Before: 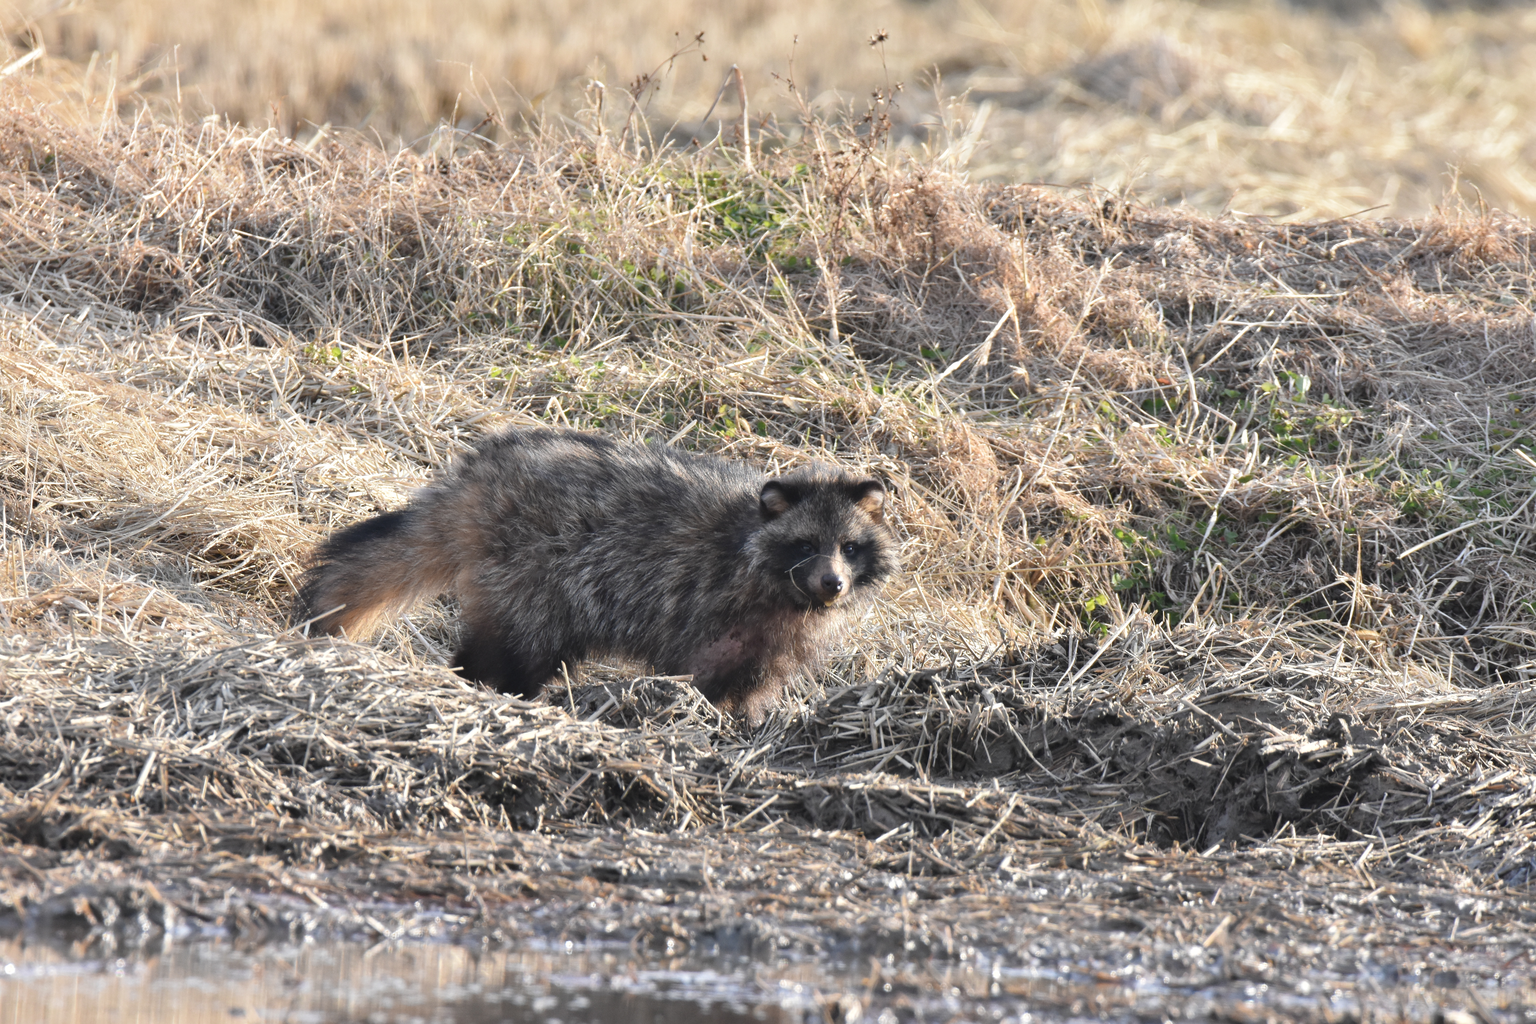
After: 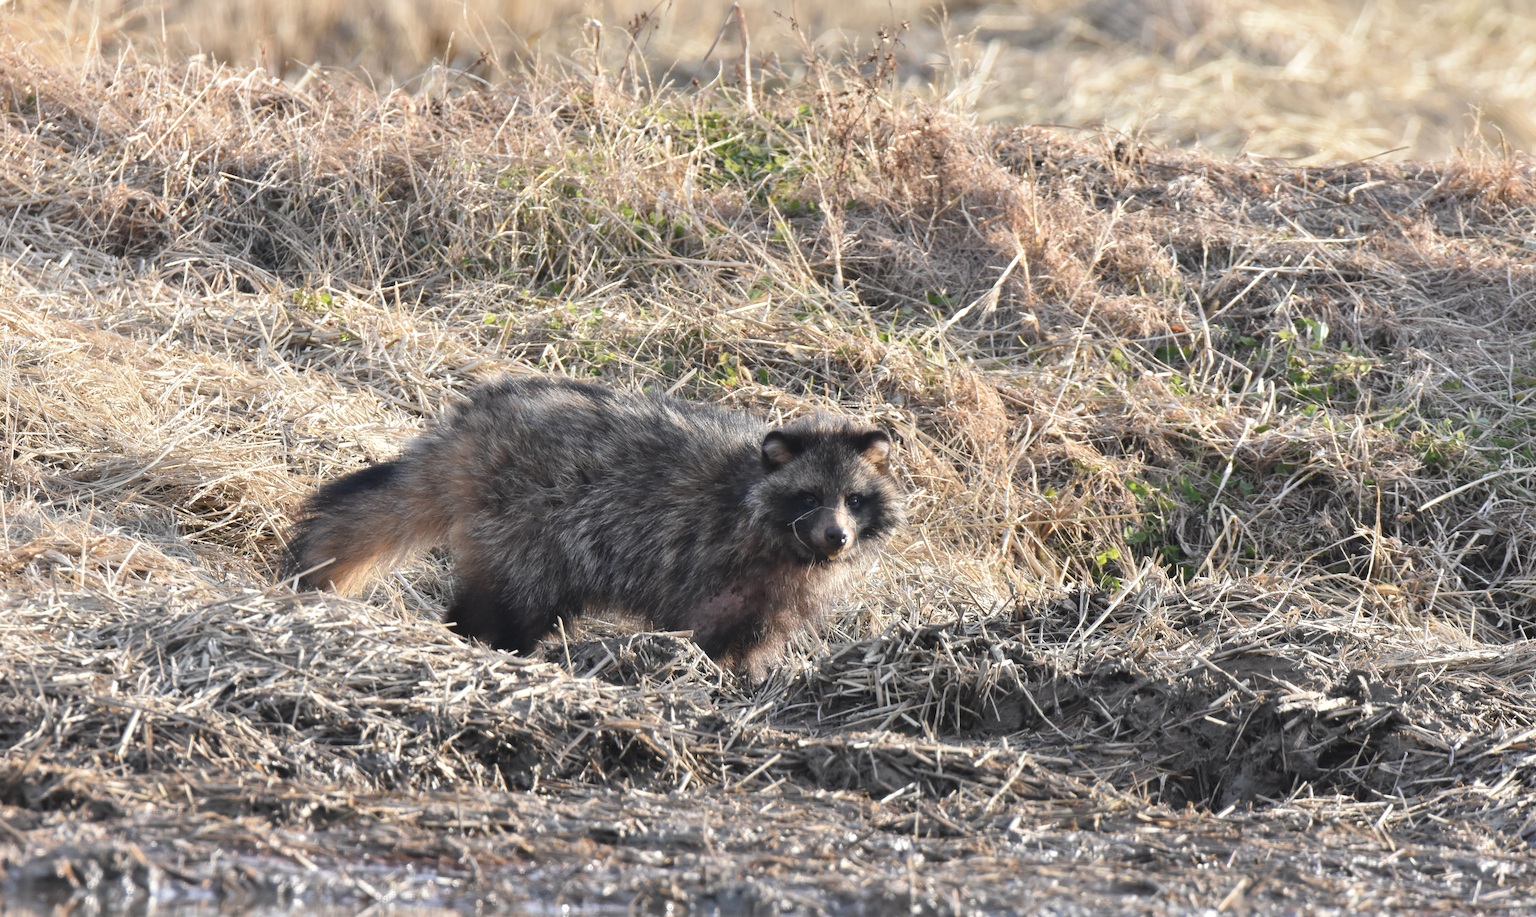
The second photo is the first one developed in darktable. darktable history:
crop: left 1.312%, top 6.105%, right 1.519%, bottom 6.866%
